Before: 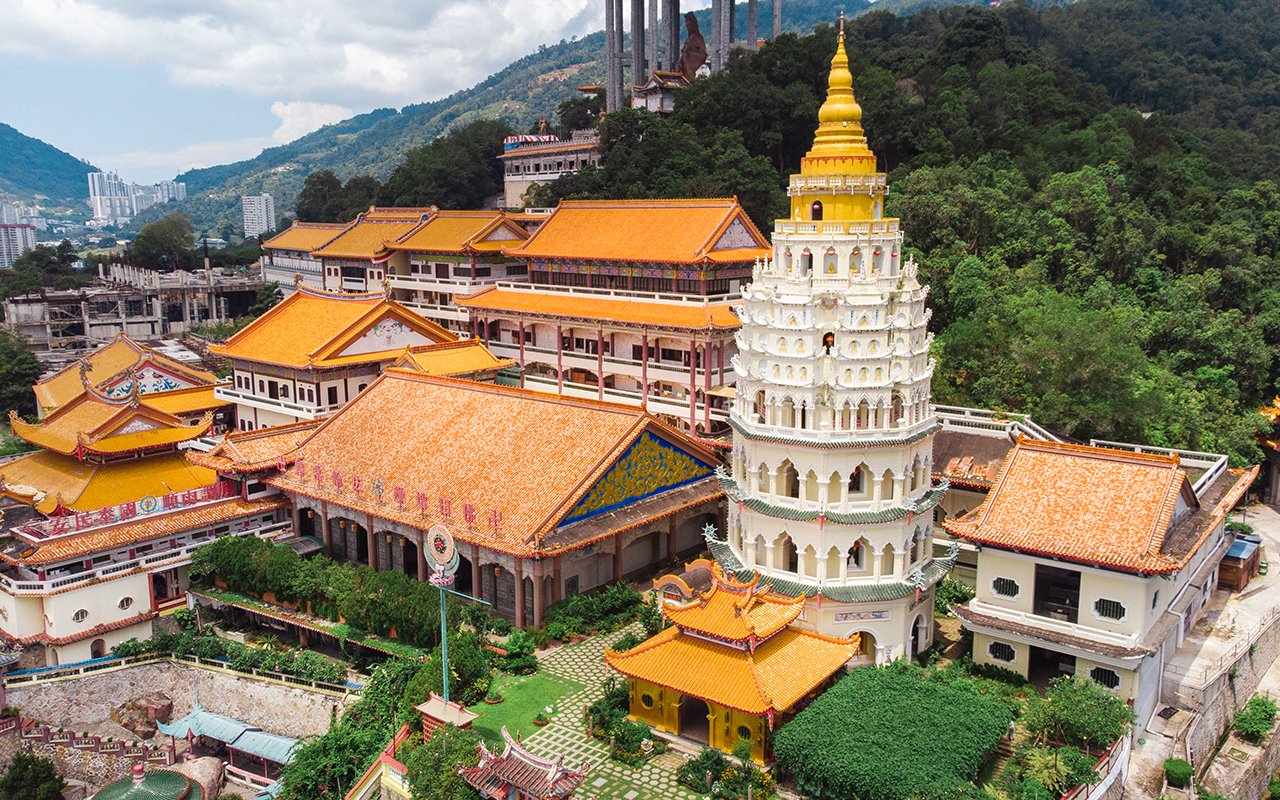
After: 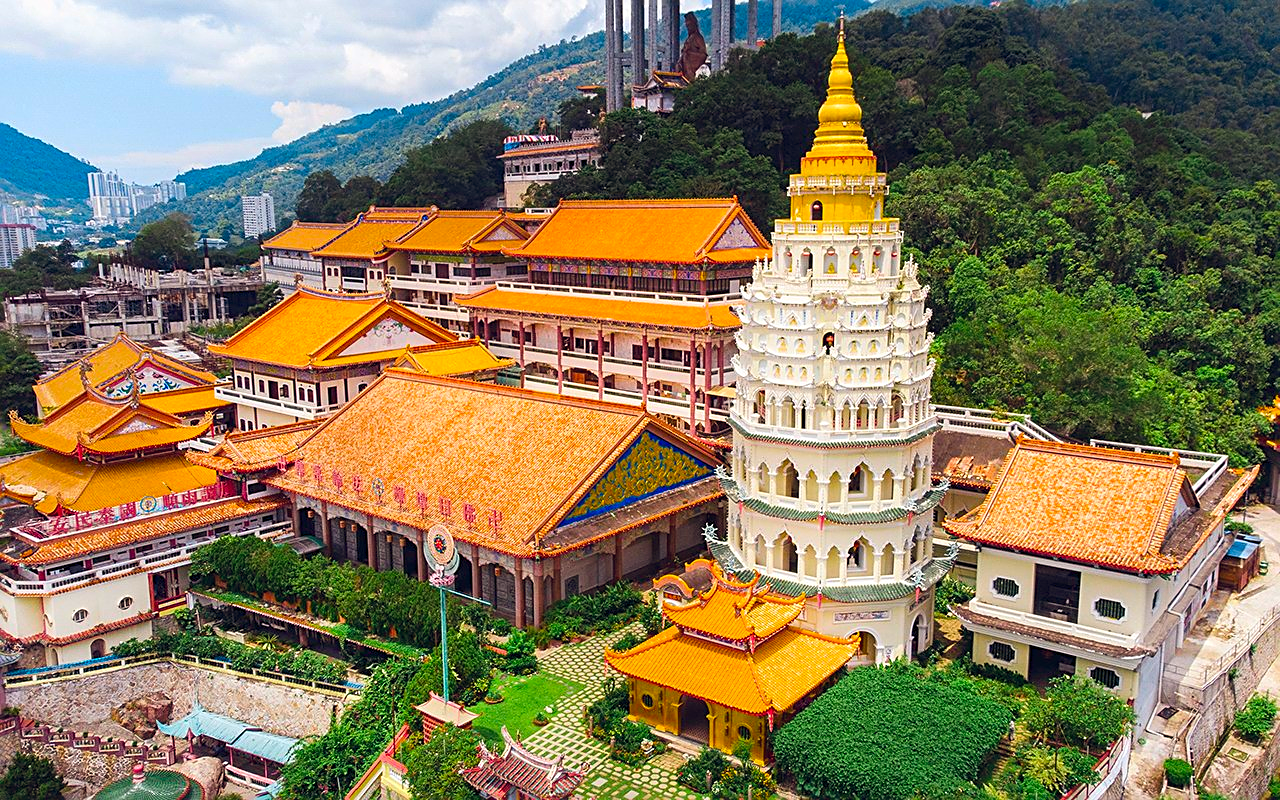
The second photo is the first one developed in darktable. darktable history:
contrast brightness saturation: contrast 0.086, saturation 0.275
sharpen: on, module defaults
color balance rgb: global offset › chroma 0.06%, global offset › hue 253.66°, perceptual saturation grading › global saturation -0.136%, perceptual brilliance grading › global brilliance 2.769%, perceptual brilliance grading › highlights -2.723%, perceptual brilliance grading › shadows 2.554%, global vibrance 32.245%
